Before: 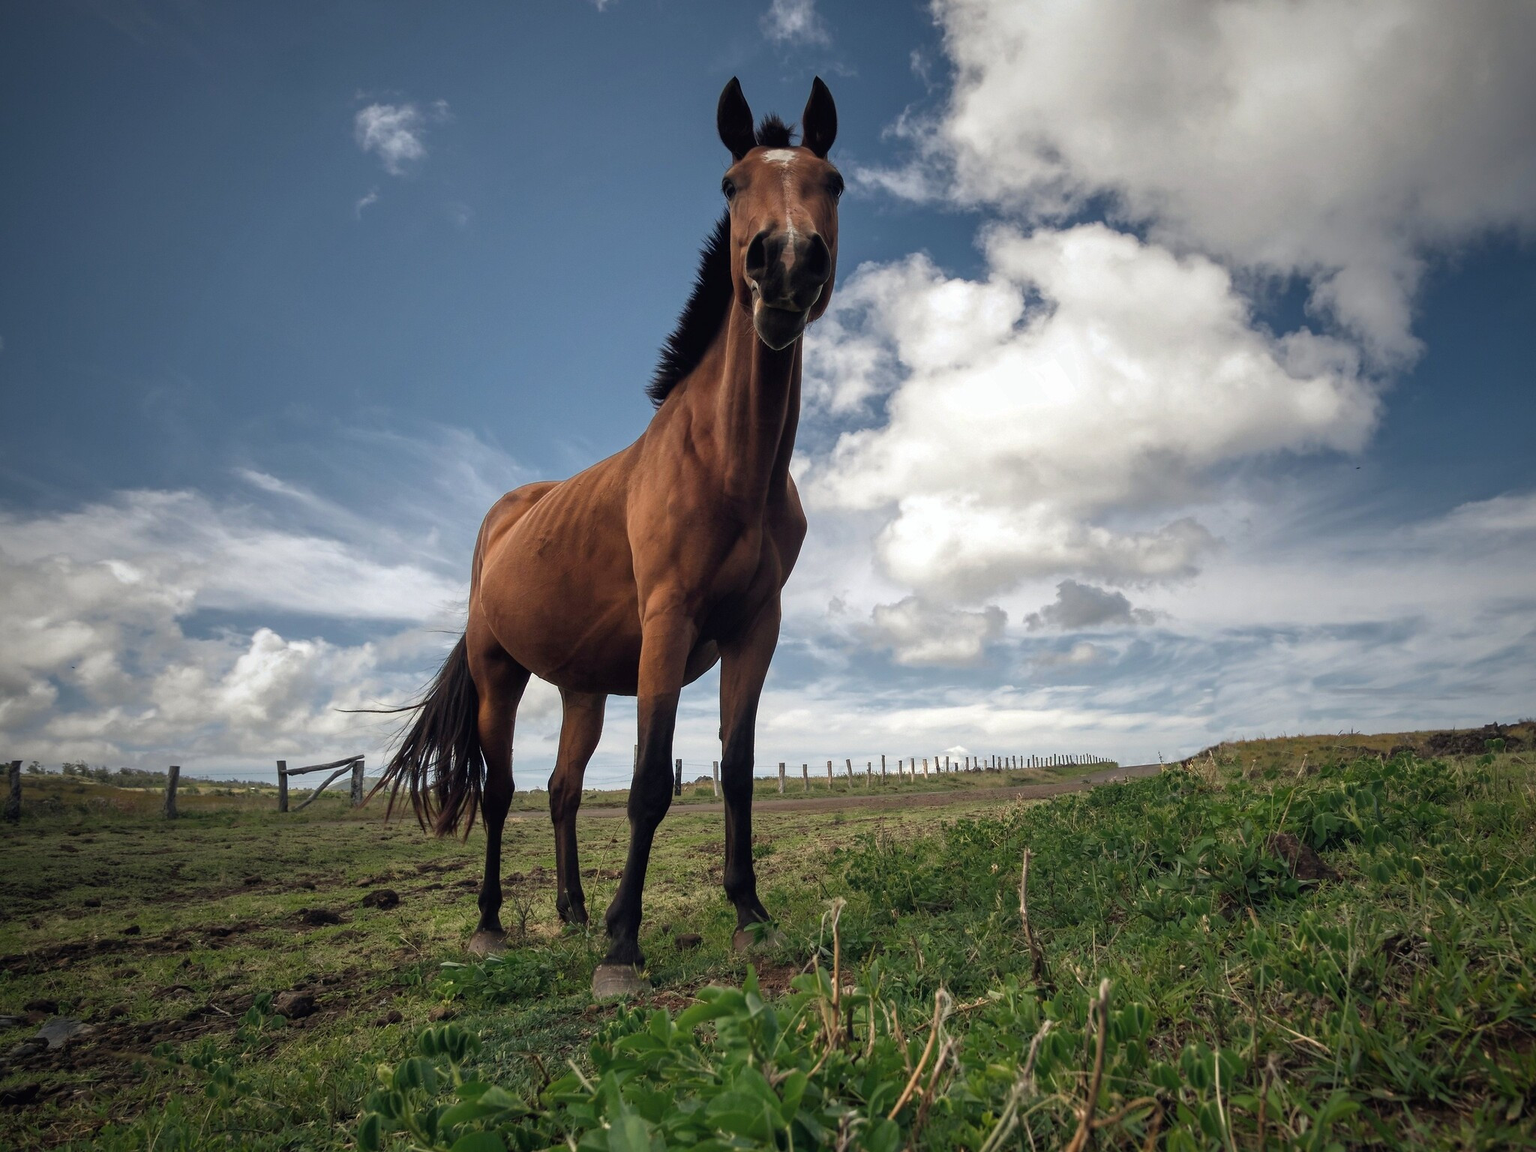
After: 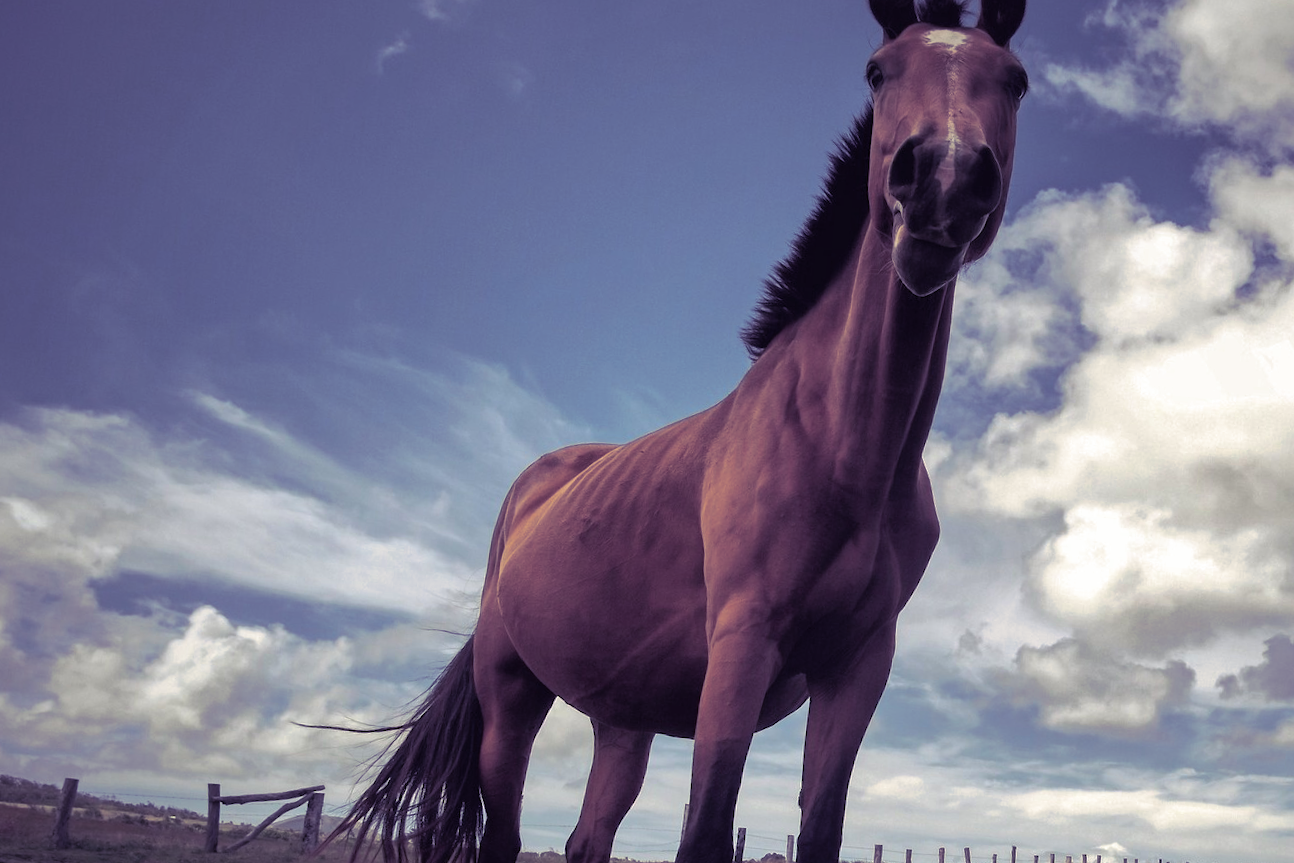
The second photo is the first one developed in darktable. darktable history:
split-toning: shadows › hue 255.6°, shadows › saturation 0.66, highlights › hue 43.2°, highlights › saturation 0.68, balance -50.1
tone equalizer: on, module defaults
crop and rotate: angle -4.99°, left 2.122%, top 6.945%, right 27.566%, bottom 30.519%
shadows and highlights: on, module defaults
